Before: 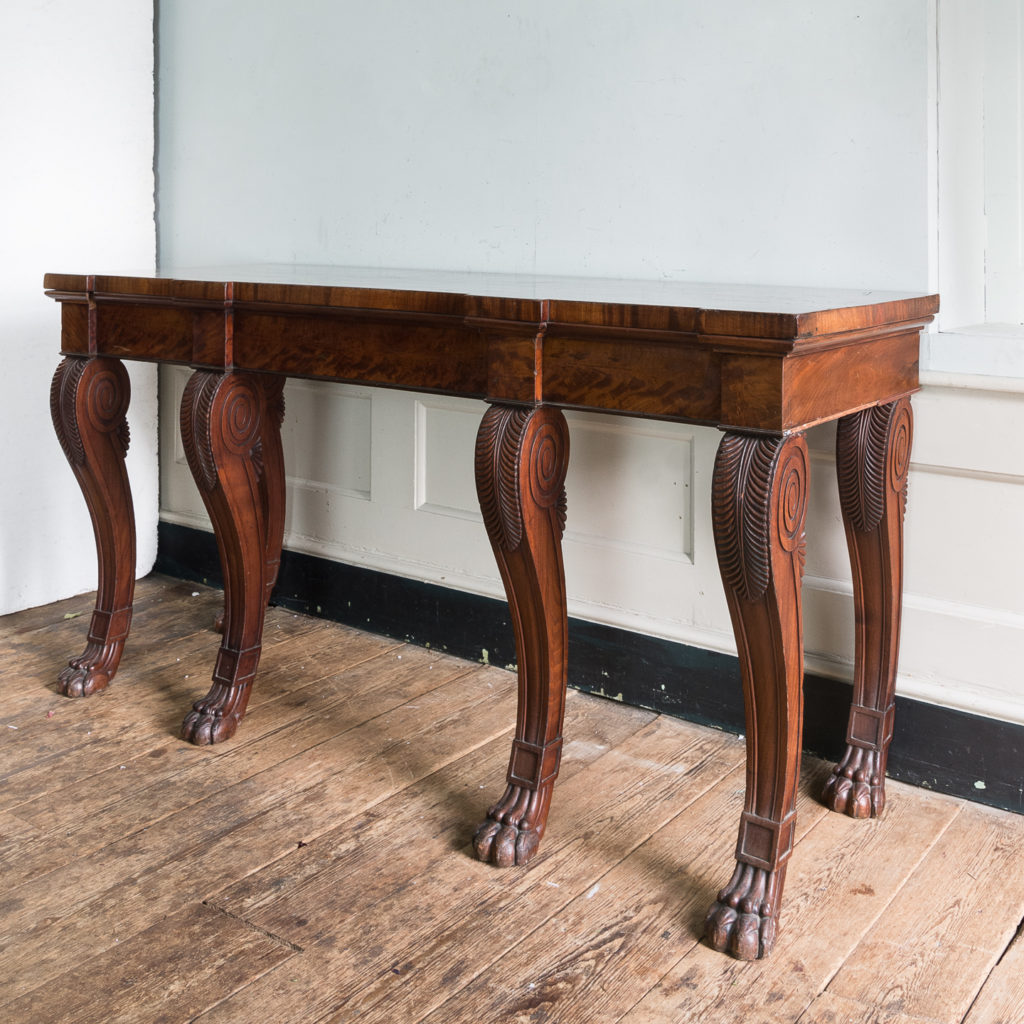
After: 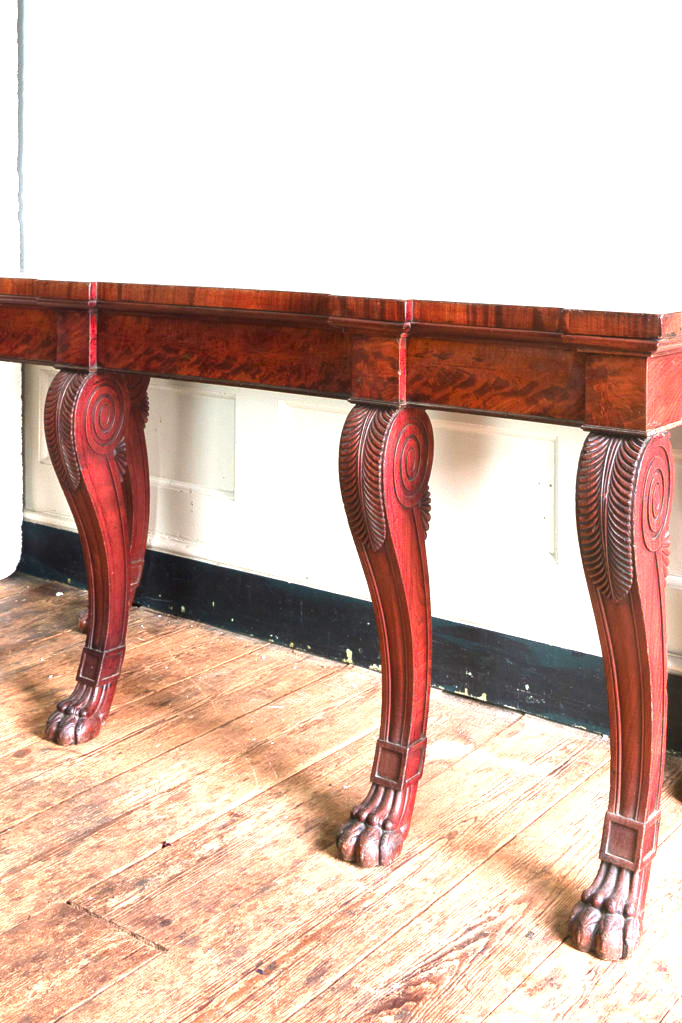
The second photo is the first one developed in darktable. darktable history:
exposure: black level correction 0, exposure 1.6 EV, compensate exposure bias true, compensate highlight preservation false
crop and rotate: left 13.342%, right 19.991%
contrast brightness saturation: saturation 0.18
color zones: curves: ch1 [(0.239, 0.552) (0.75, 0.5)]; ch2 [(0.25, 0.462) (0.749, 0.457)], mix 25.94%
